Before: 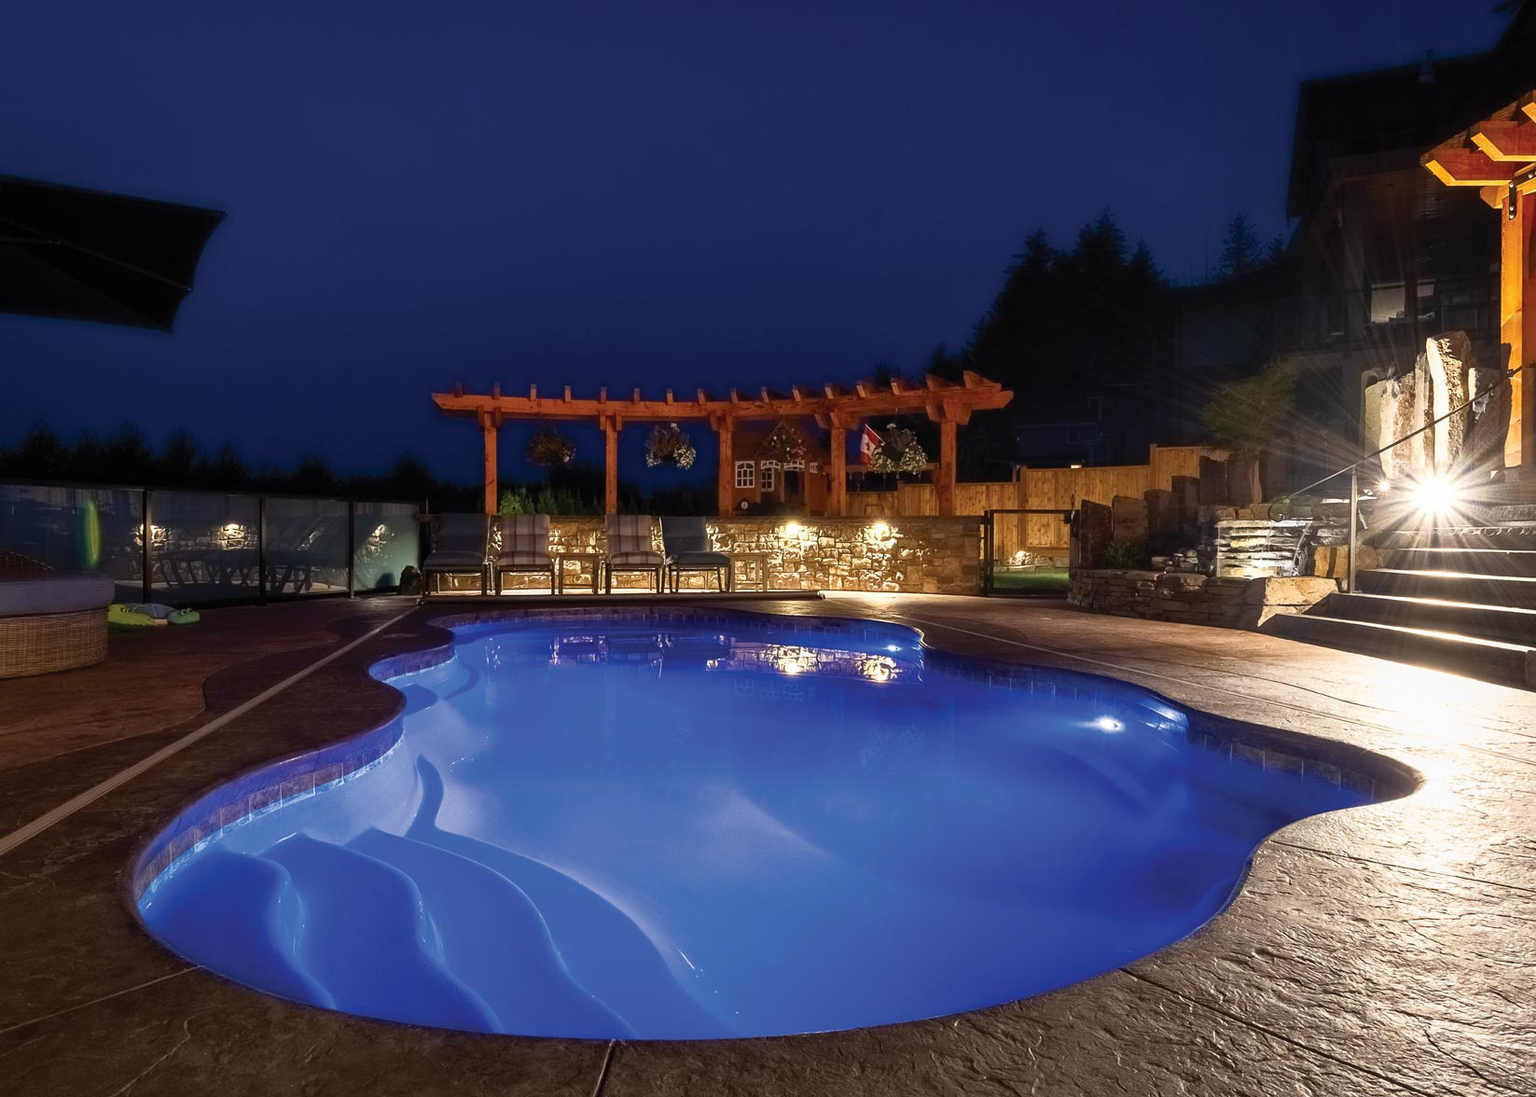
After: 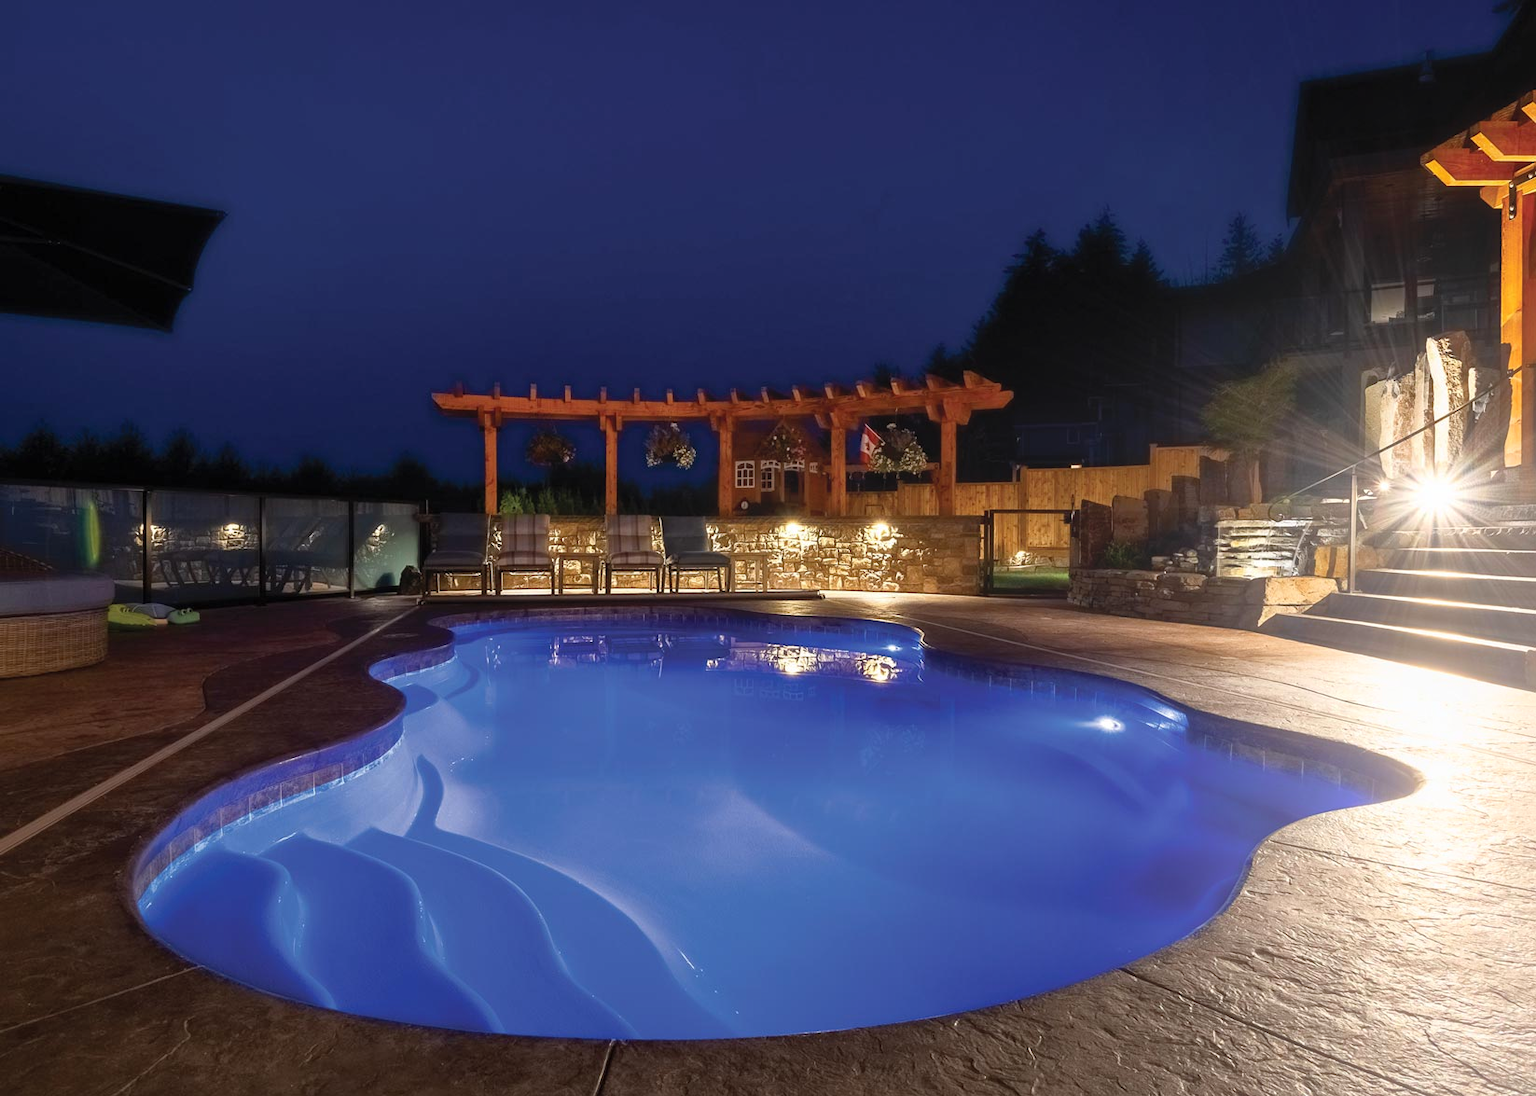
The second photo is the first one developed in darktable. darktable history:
shadows and highlights: shadows 25, highlights -25
bloom: size 40%
